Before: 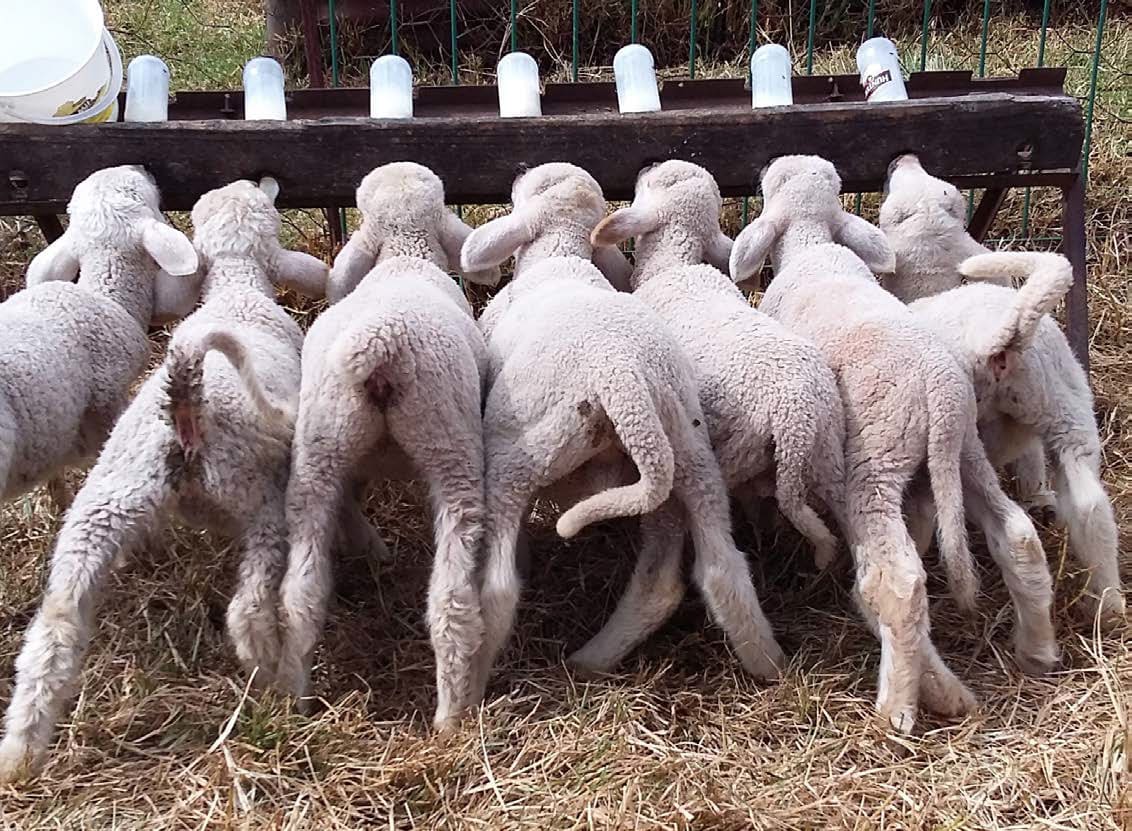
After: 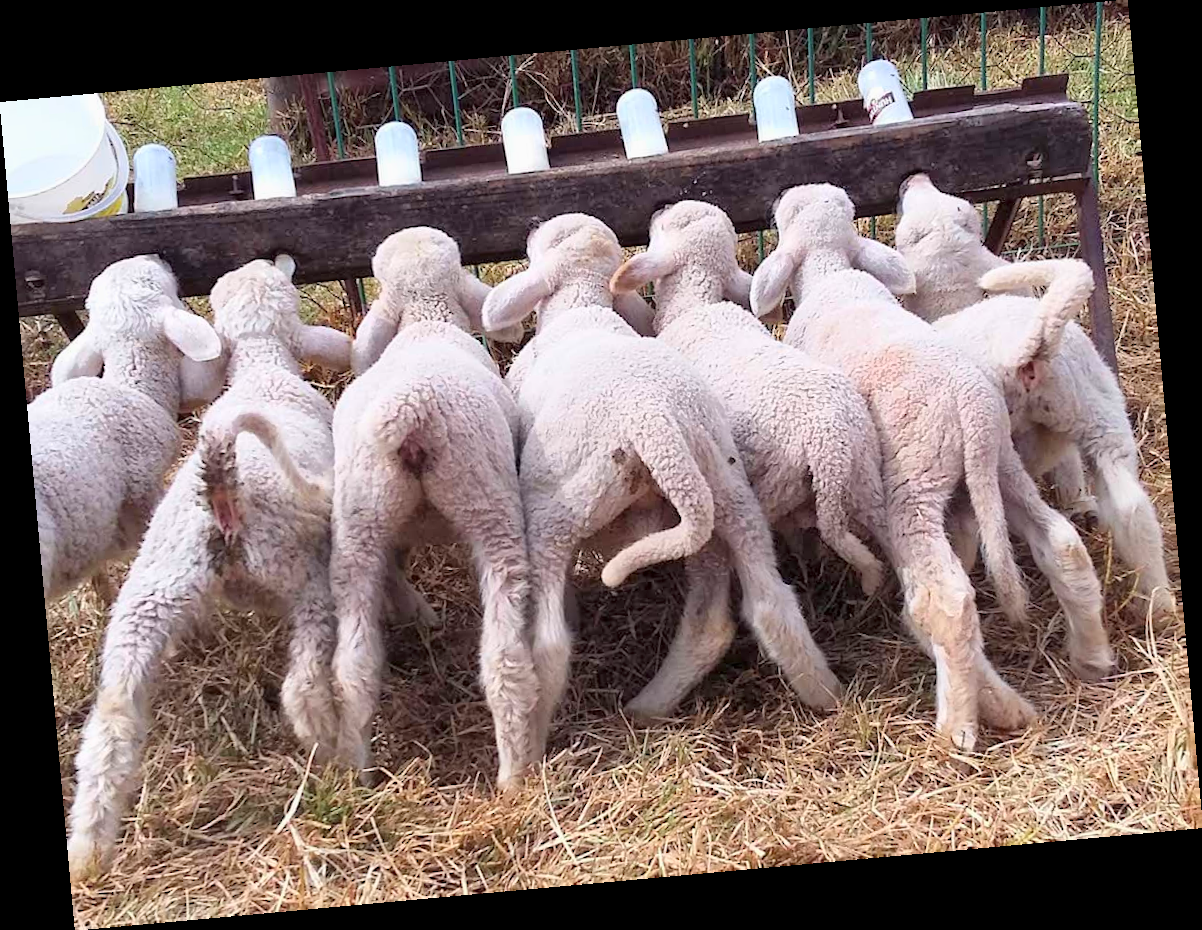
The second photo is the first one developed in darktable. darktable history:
rotate and perspective: rotation -5.2°, automatic cropping off
global tonemap: drago (1, 100), detail 1
exposure: exposure 1.137 EV, compensate highlight preservation false
